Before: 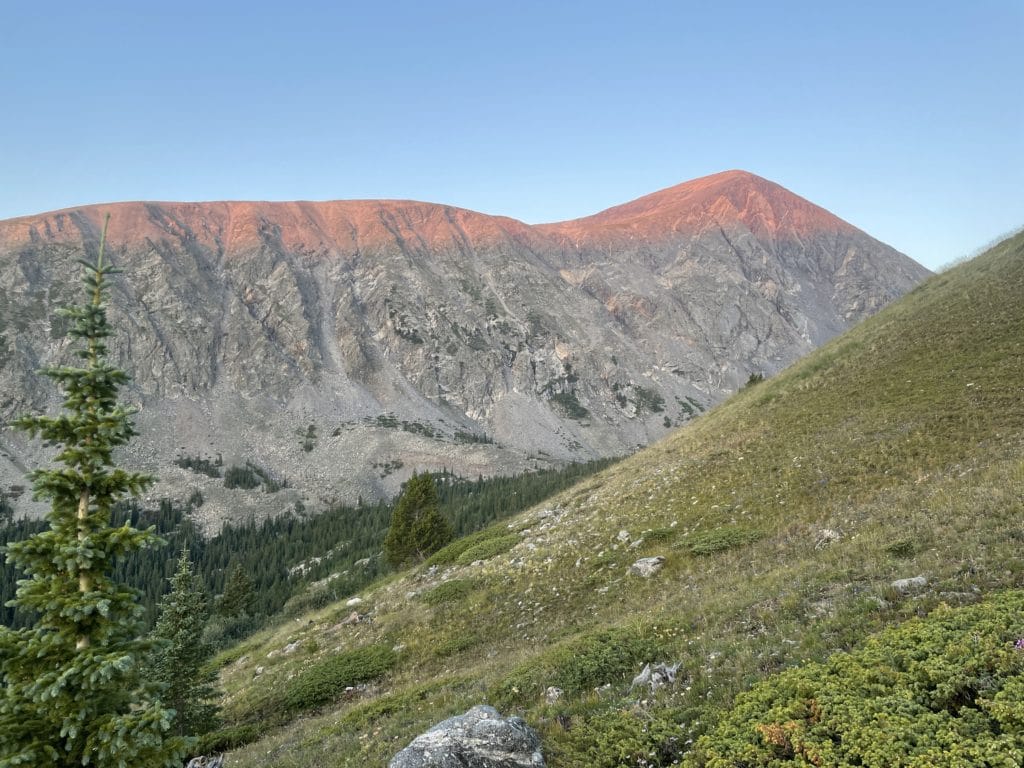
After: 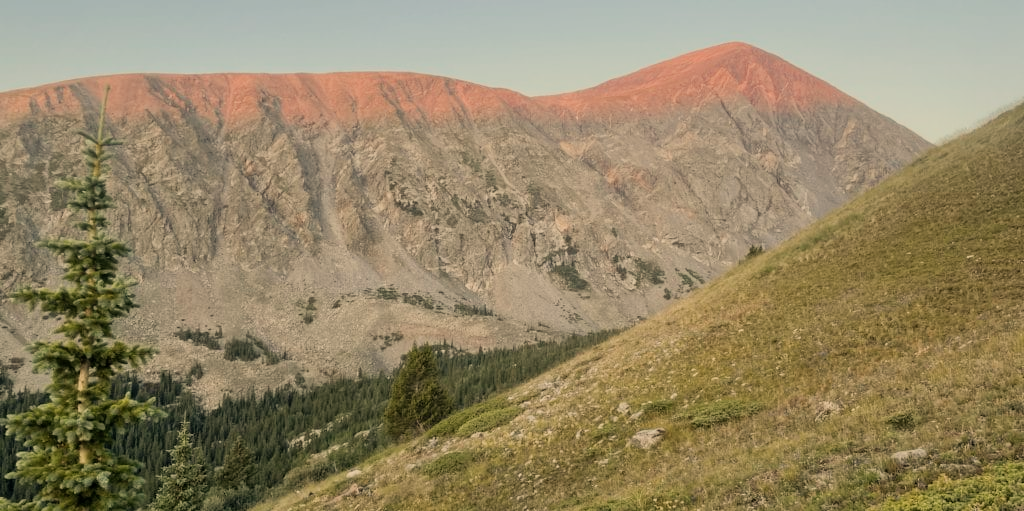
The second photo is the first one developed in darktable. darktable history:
crop: top 16.727%, bottom 16.727%
white balance: red 1.138, green 0.996, blue 0.812
filmic rgb: black relative exposure -16 EV, white relative exposure 6.12 EV, hardness 5.22
